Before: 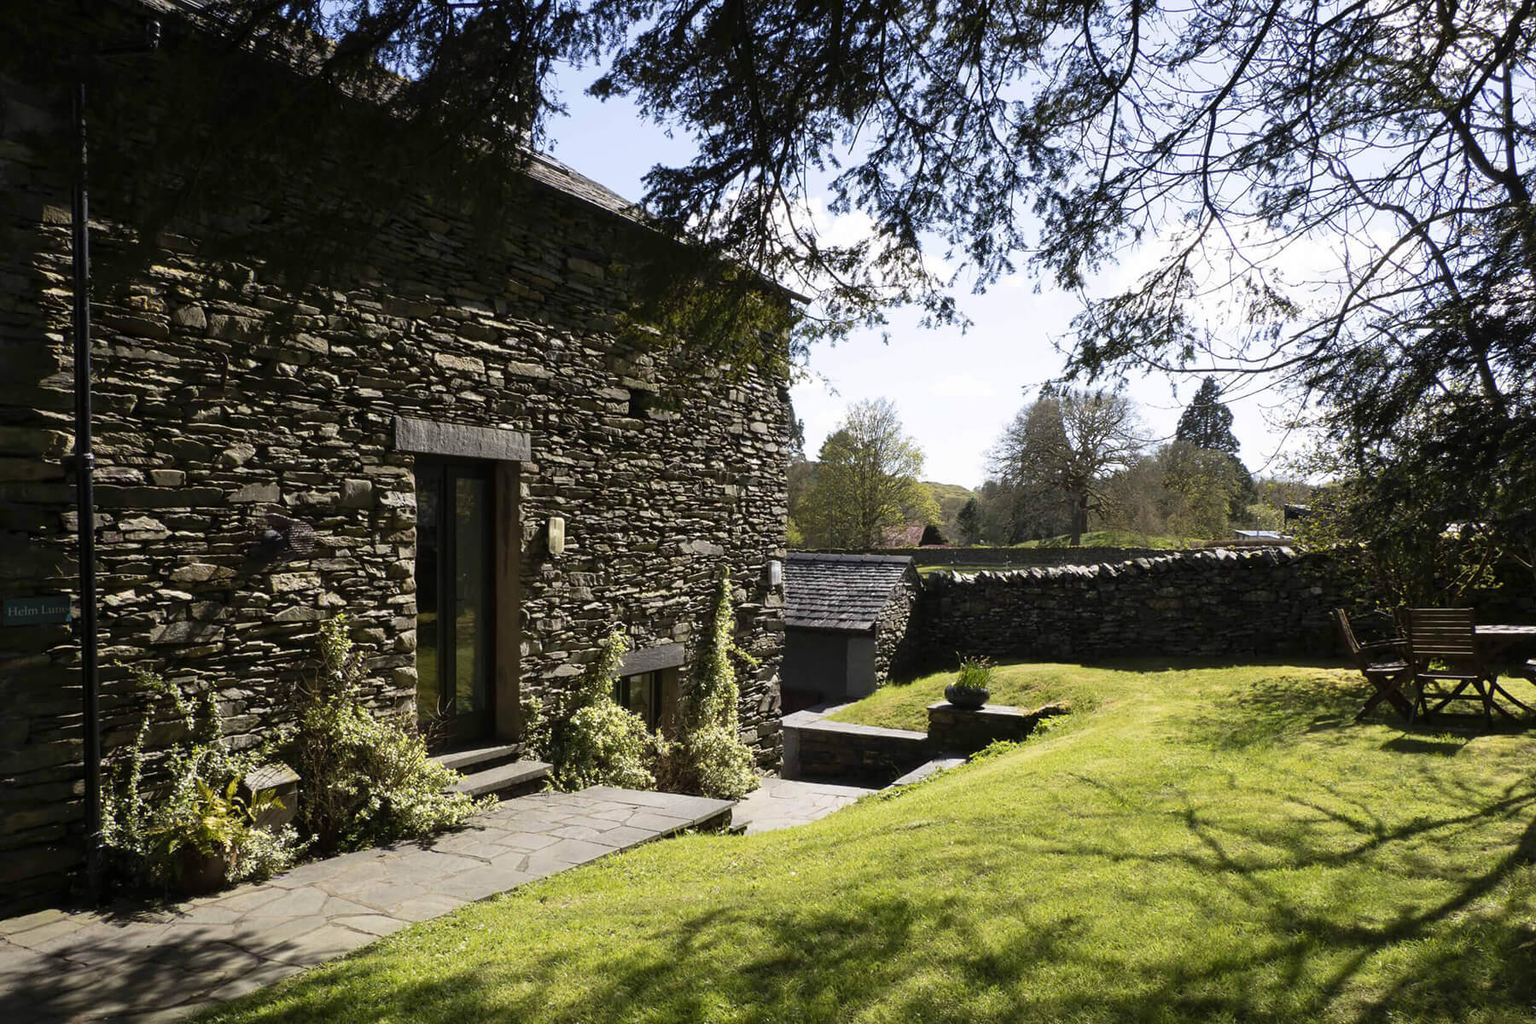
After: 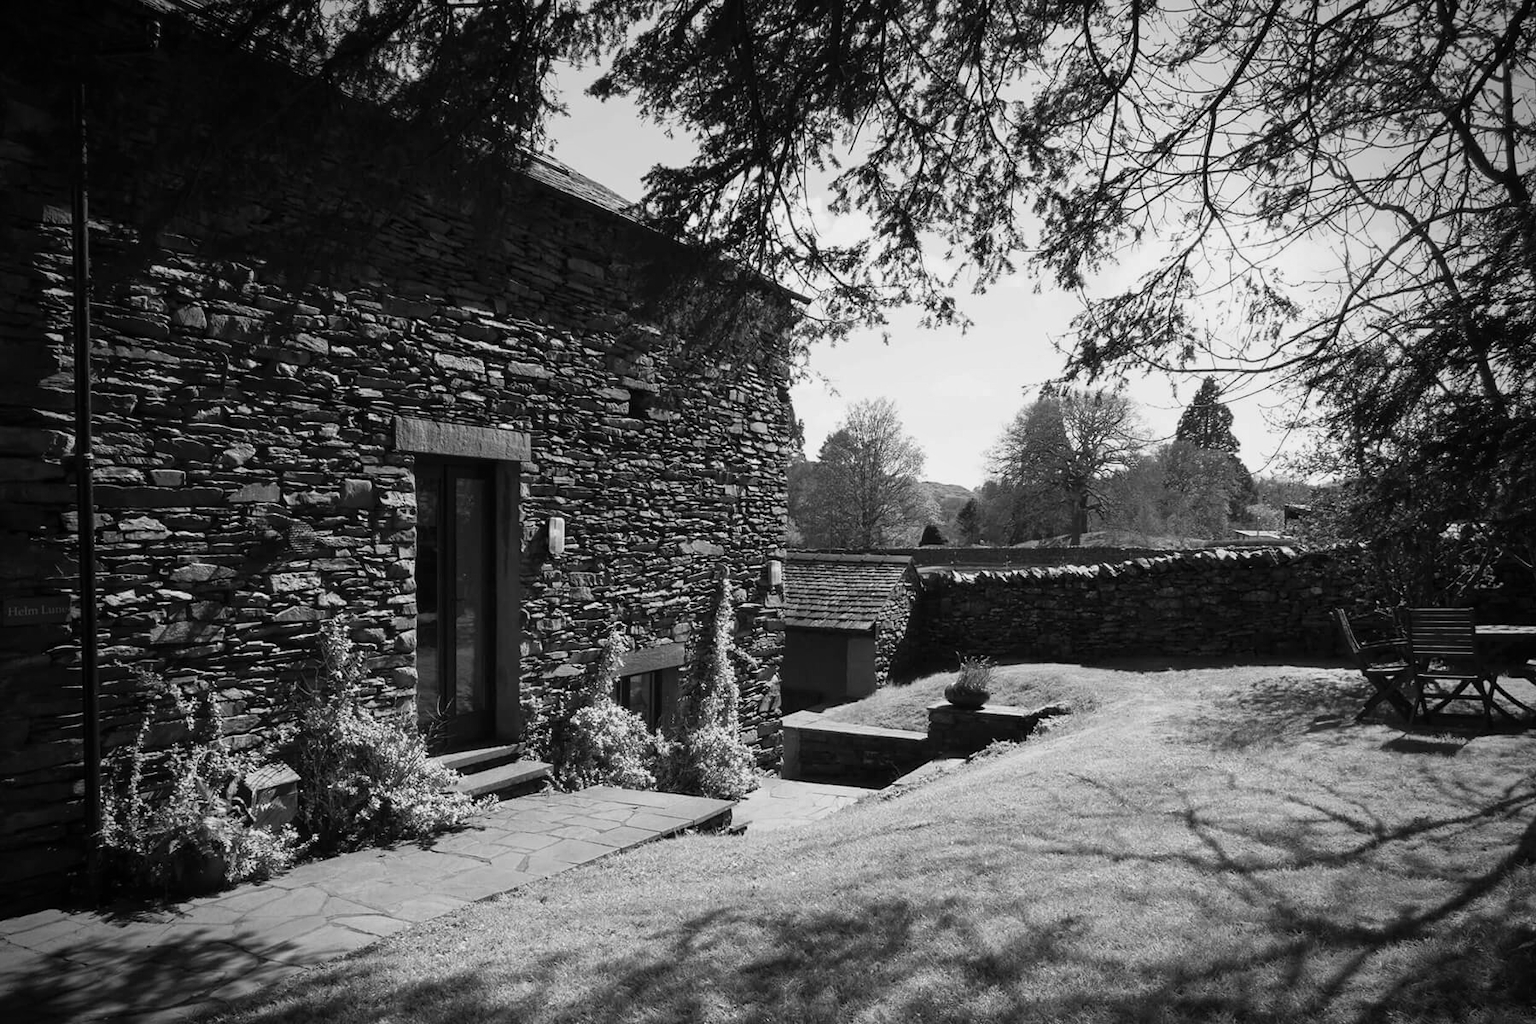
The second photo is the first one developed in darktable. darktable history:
vignetting: fall-off start 75%, brightness -0.692, width/height ratio 1.084
monochrome: a -74.22, b 78.2
